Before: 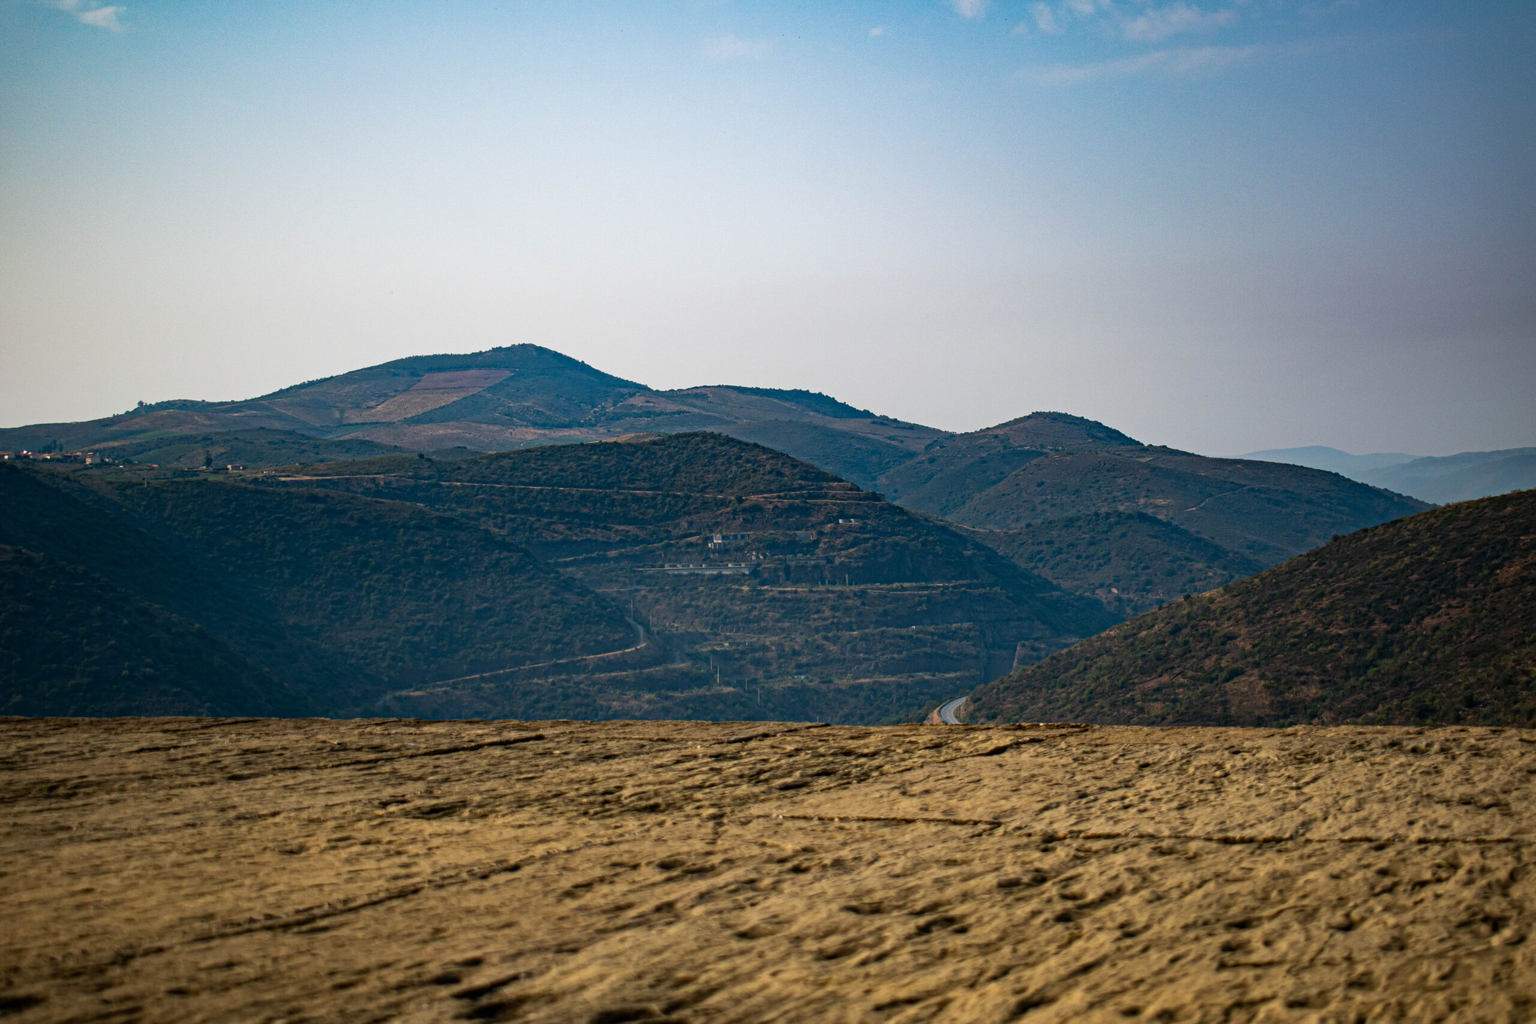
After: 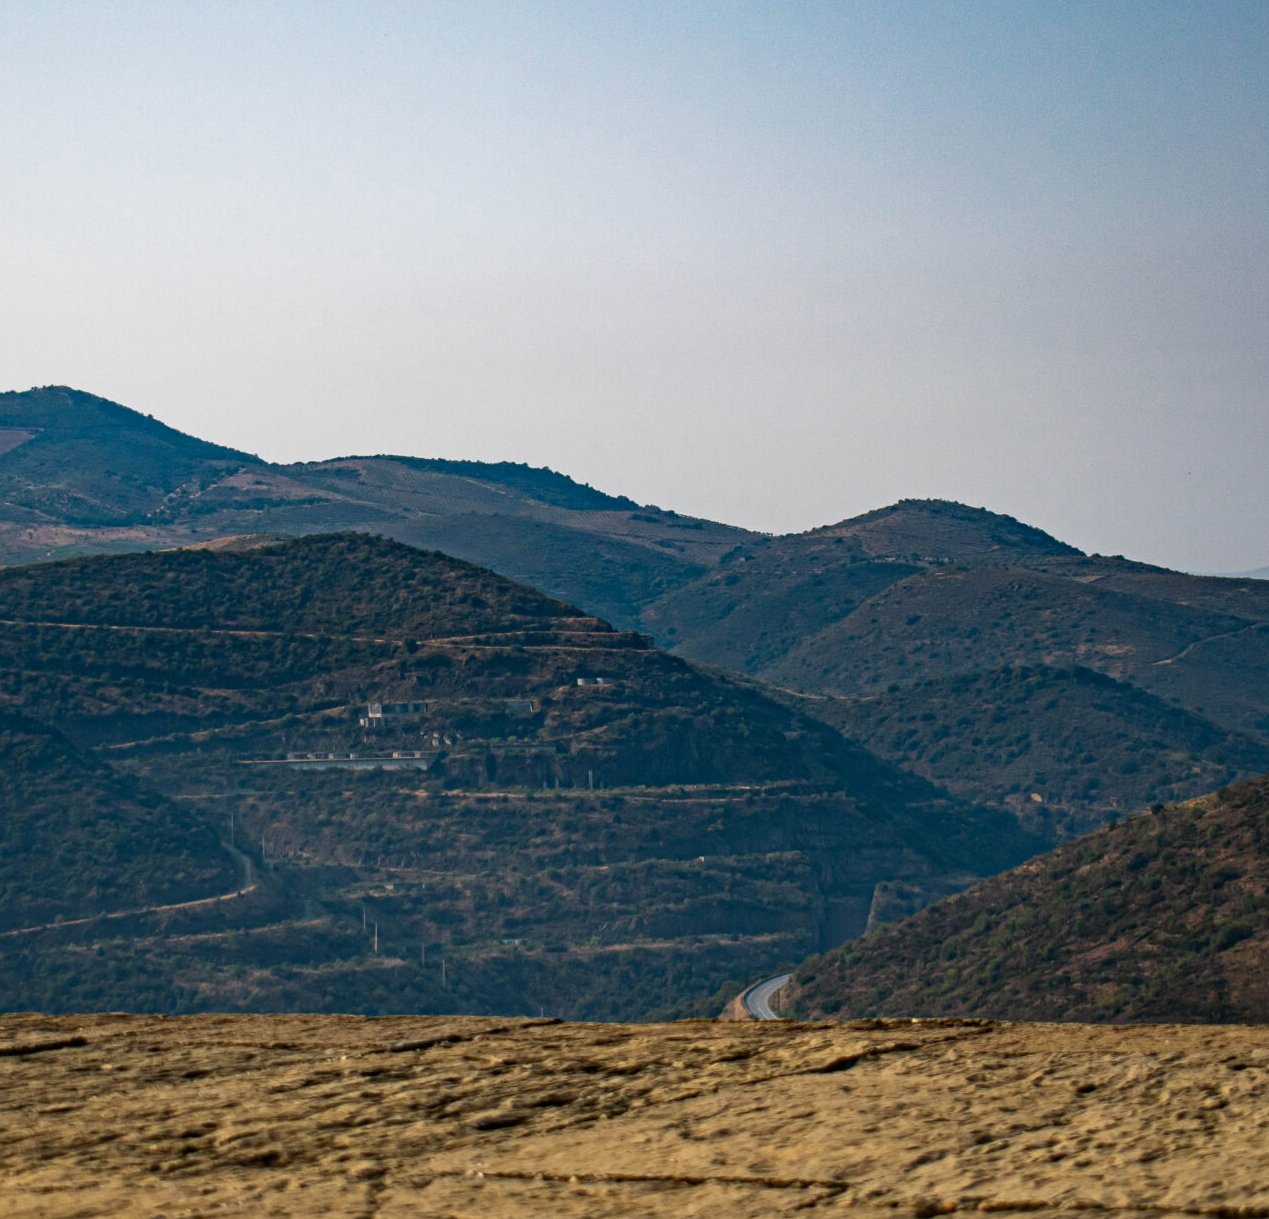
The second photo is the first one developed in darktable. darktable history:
crop: left 32.075%, top 10.976%, right 18.355%, bottom 17.596%
color zones: curves: ch0 [(0, 0.5) (0.143, 0.5) (0.286, 0.5) (0.429, 0.495) (0.571, 0.437) (0.714, 0.44) (0.857, 0.496) (1, 0.5)]
exposure: compensate highlight preservation false
